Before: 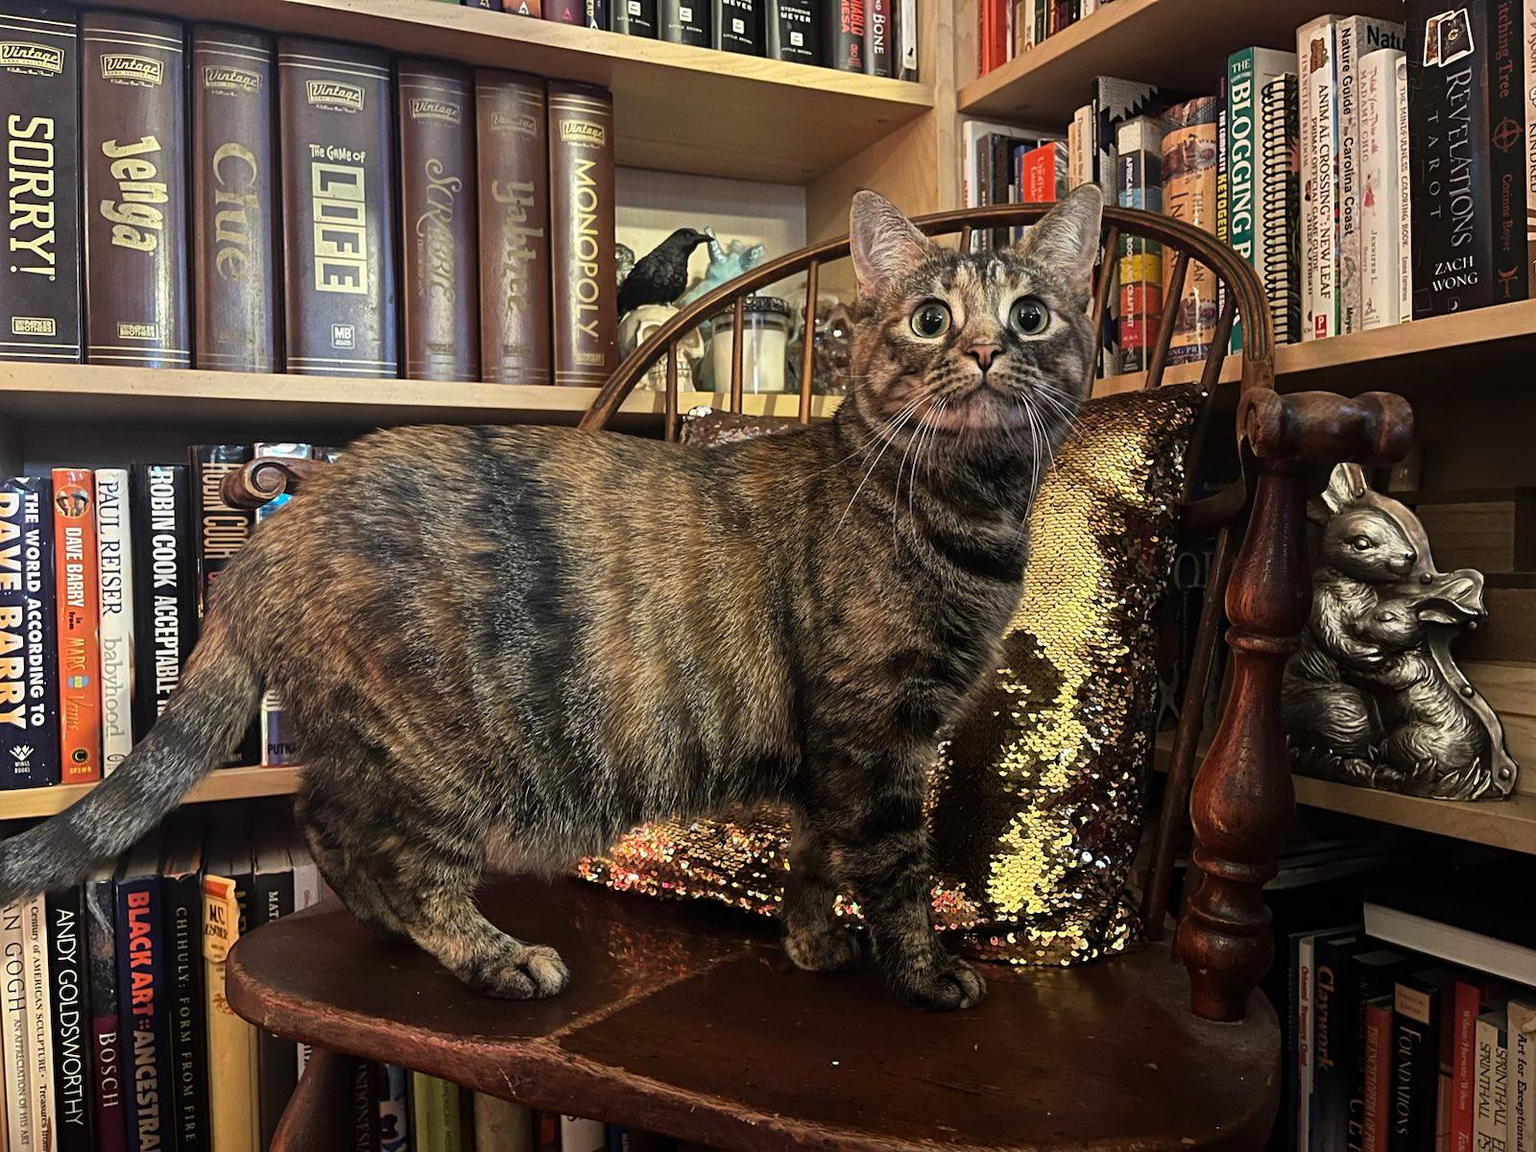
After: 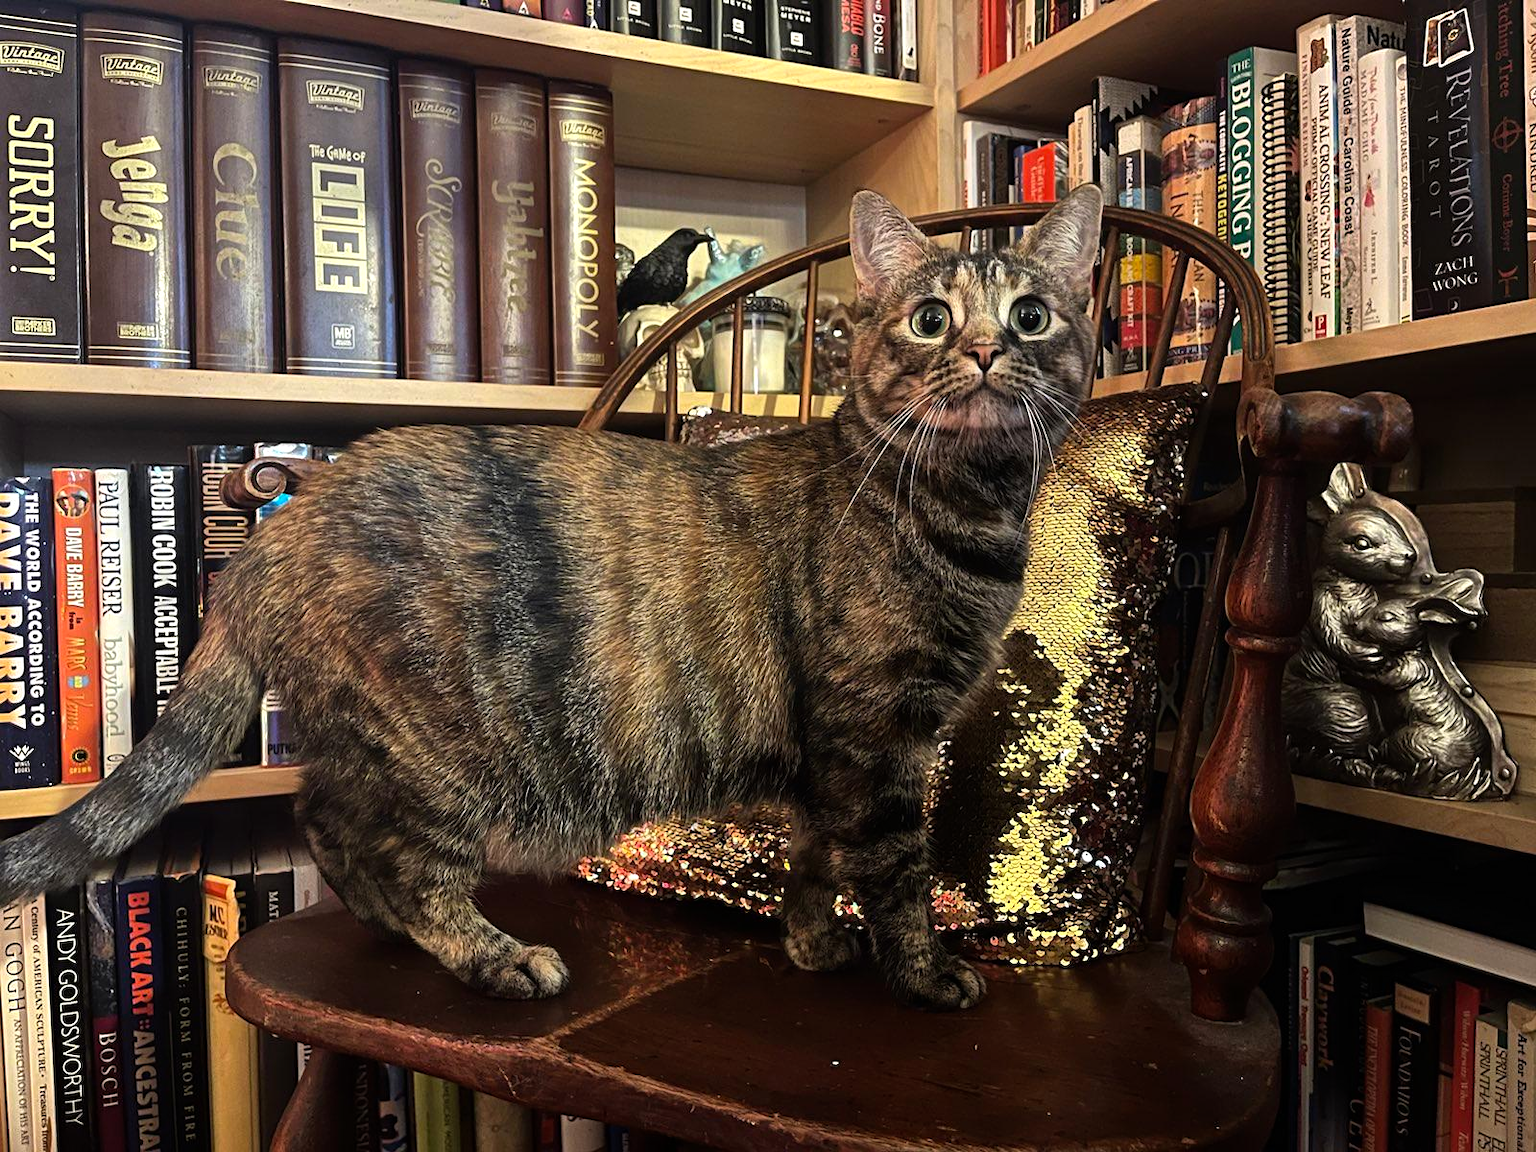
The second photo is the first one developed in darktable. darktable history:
exposure: black level correction 0, compensate exposure bias true, compensate highlight preservation false
color balance: contrast 10%
